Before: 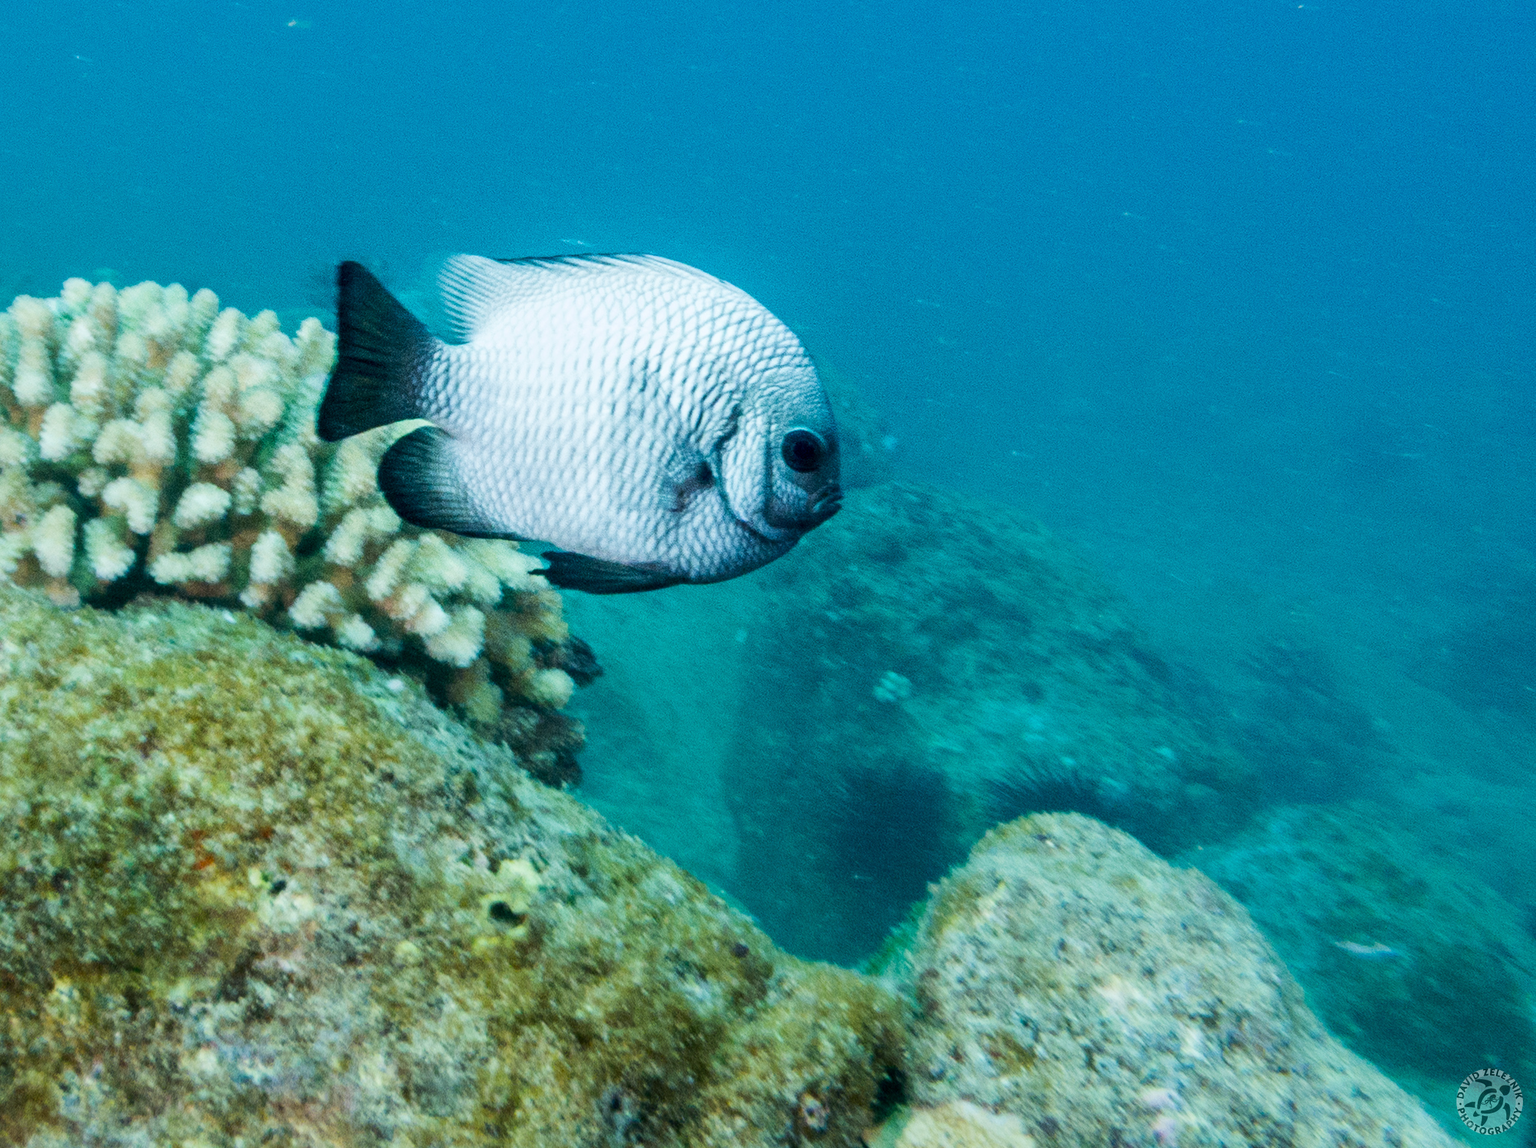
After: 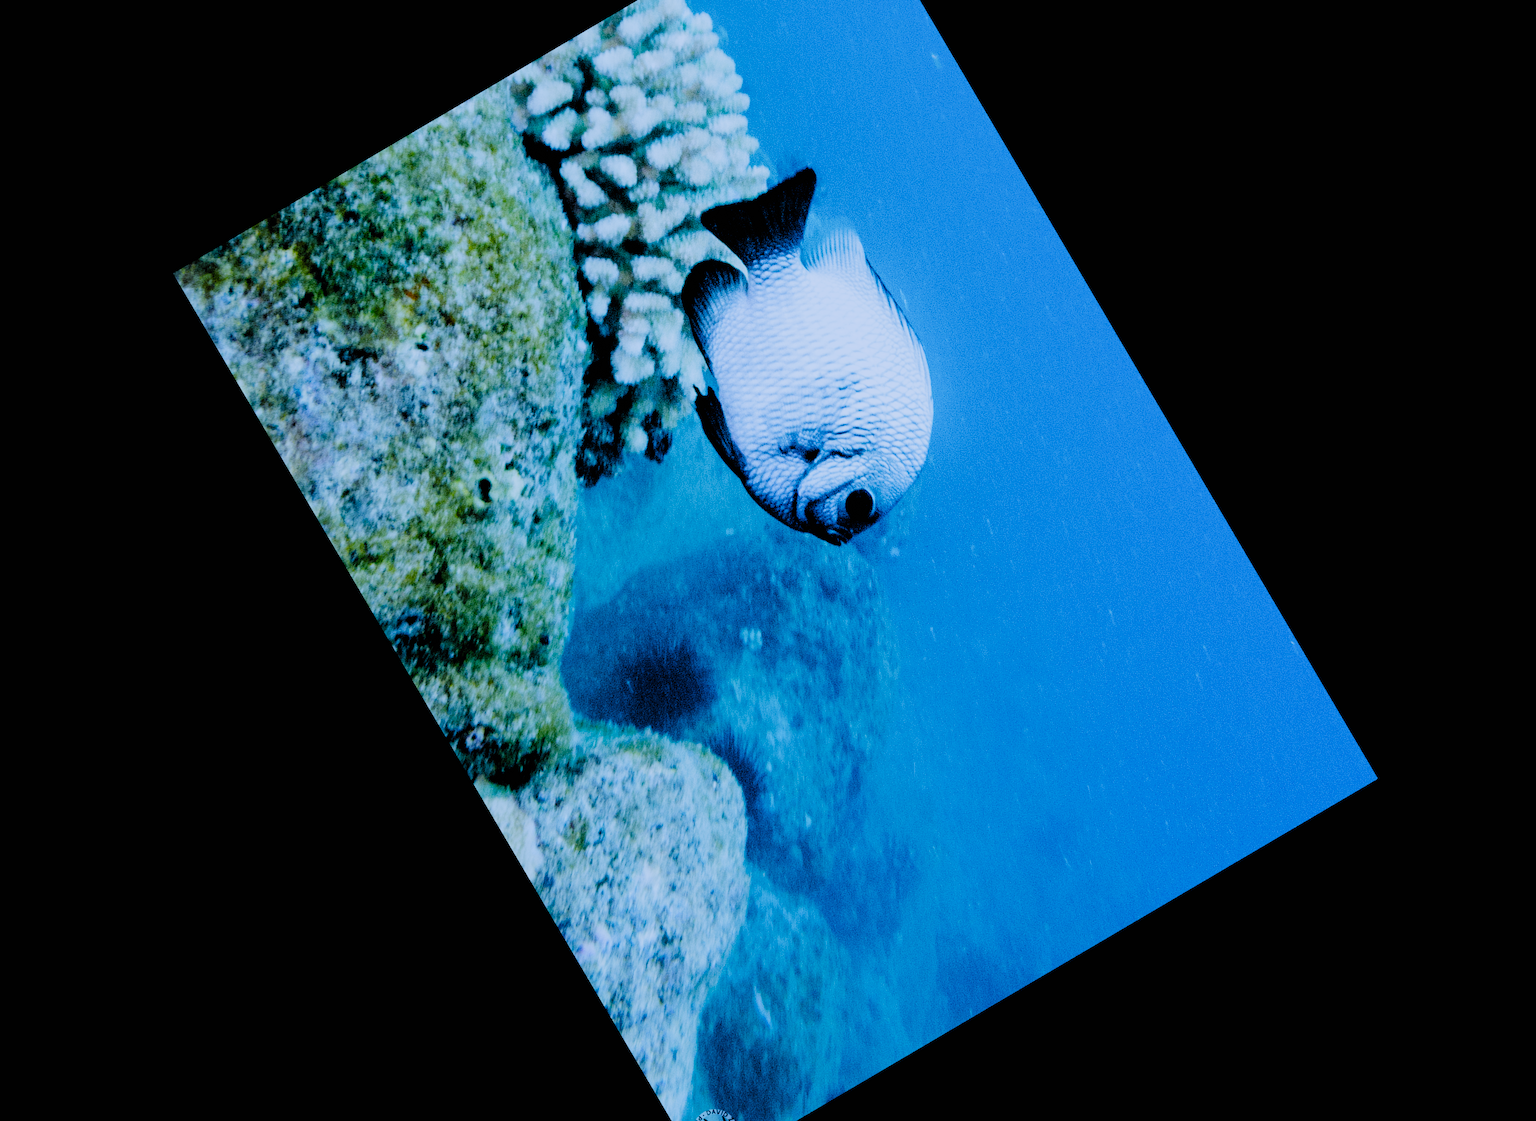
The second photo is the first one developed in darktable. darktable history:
crop and rotate: angle -46.26°, top 16.234%, right 0.912%, bottom 11.704%
rotate and perspective: rotation 13.27°, automatic cropping off
filmic rgb: black relative exposure -2.85 EV, white relative exposure 4.56 EV, hardness 1.77, contrast 1.25, preserve chrominance no, color science v5 (2021)
white balance: red 0.766, blue 1.537
